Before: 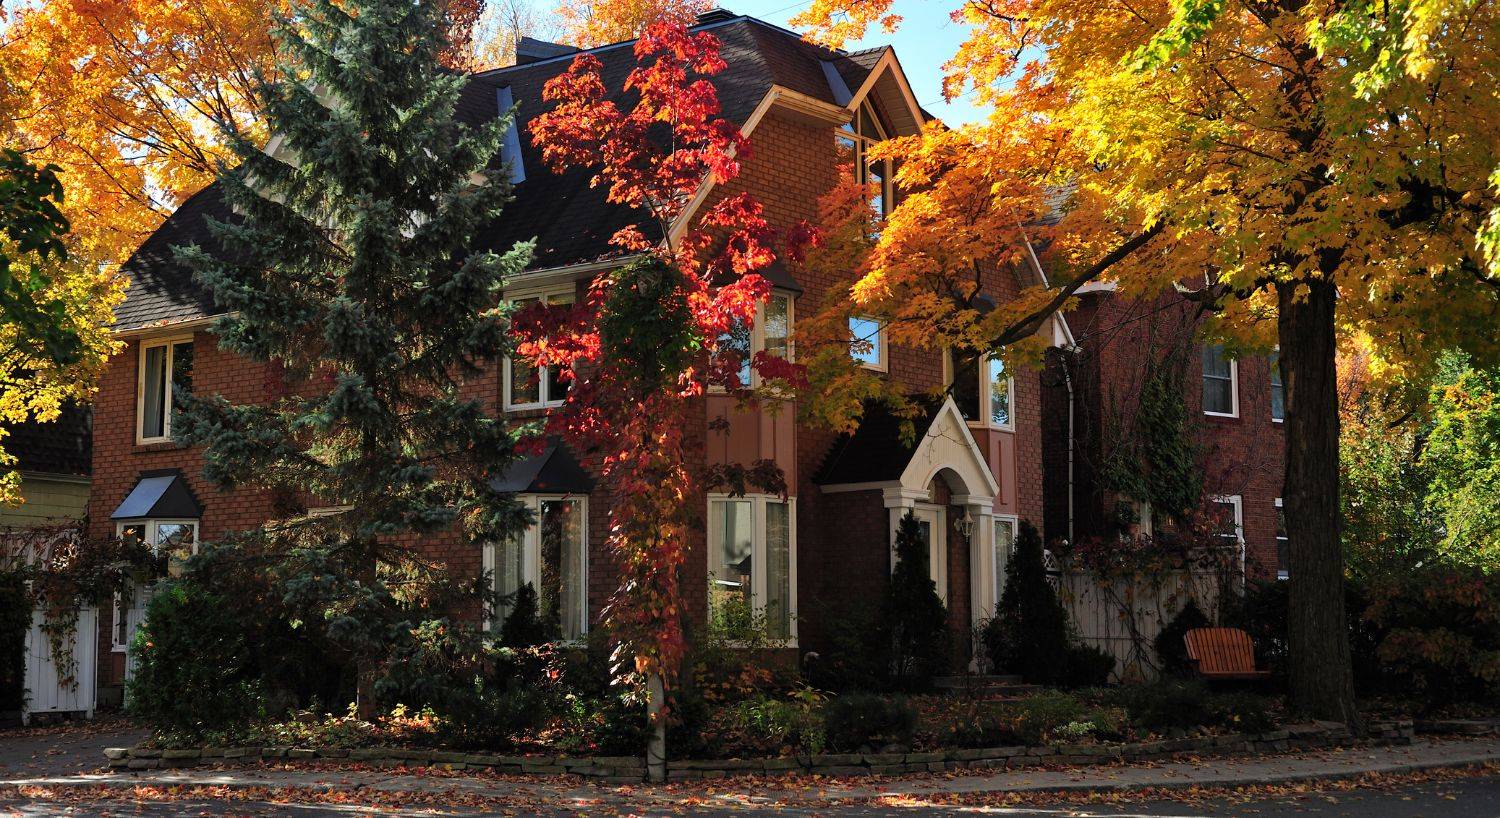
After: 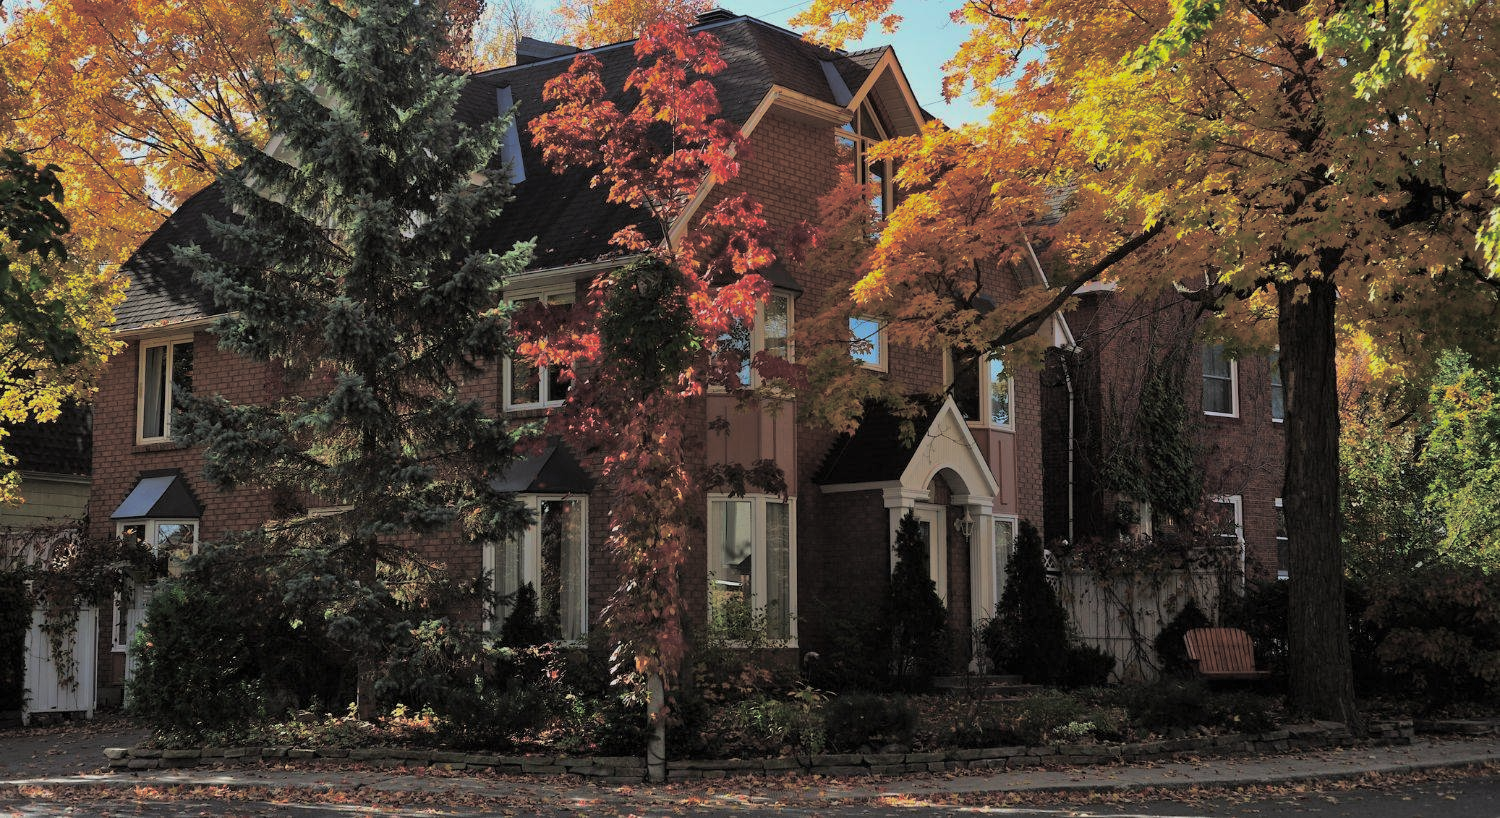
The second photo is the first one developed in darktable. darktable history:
tone equalizer: -8 EV 0.25 EV, -7 EV 0.417 EV, -6 EV 0.417 EV, -5 EV 0.25 EV, -3 EV -0.25 EV, -2 EV -0.417 EV, -1 EV -0.417 EV, +0 EV -0.25 EV, edges refinement/feathering 500, mask exposure compensation -1.57 EV, preserve details guided filter
split-toning: shadows › hue 36°, shadows › saturation 0.05, highlights › hue 10.8°, highlights › saturation 0.15, compress 40%
